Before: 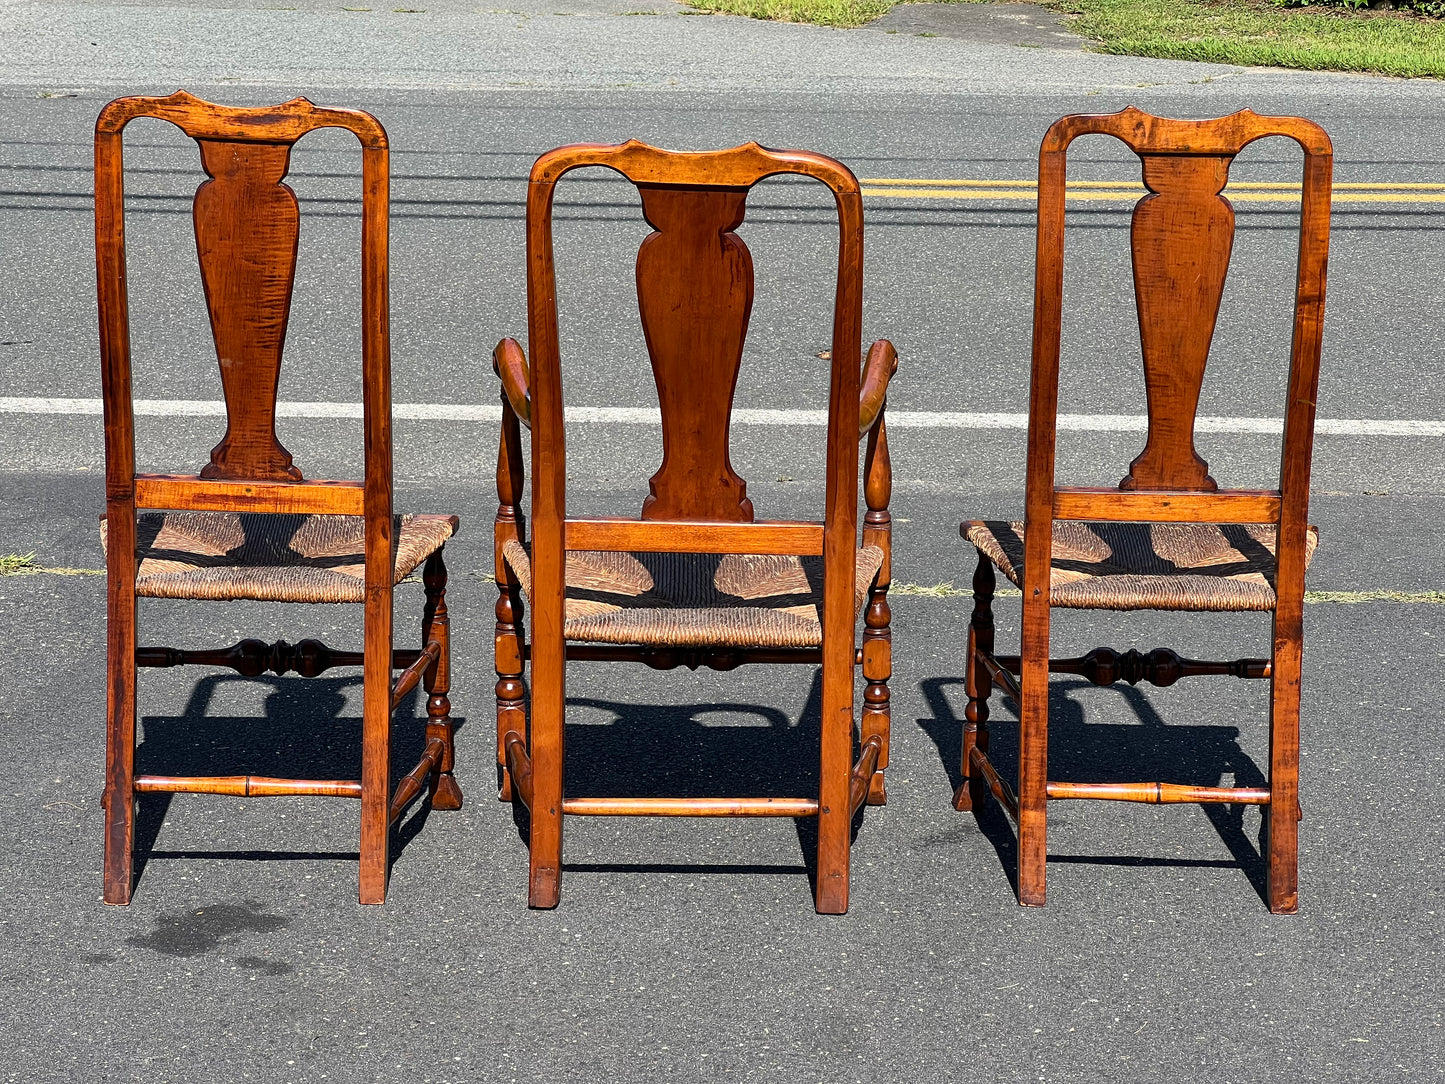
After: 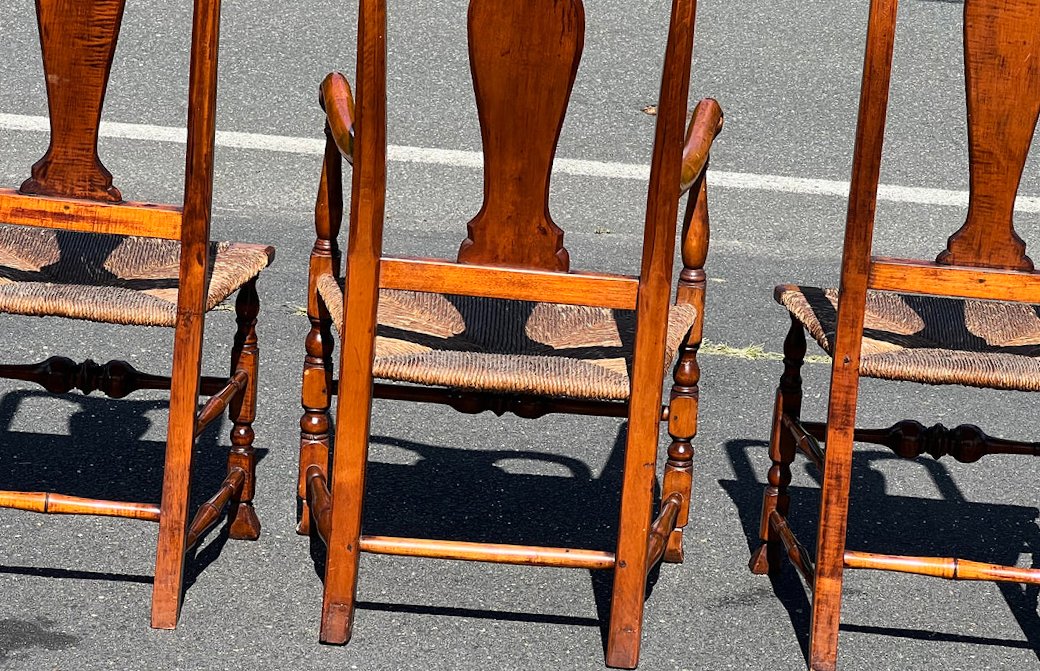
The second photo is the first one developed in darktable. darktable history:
tone curve: curves: ch0 [(0, 0.003) (0.117, 0.101) (0.257, 0.246) (0.408, 0.432) (0.611, 0.653) (0.824, 0.846) (1, 1)]; ch1 [(0, 0) (0.227, 0.197) (0.405, 0.421) (0.501, 0.501) (0.522, 0.53) (0.563, 0.572) (0.589, 0.611) (0.699, 0.709) (0.976, 0.992)]; ch2 [(0, 0) (0.208, 0.176) (0.377, 0.38) (0.5, 0.5) (0.537, 0.534) (0.571, 0.576) (0.681, 0.746) (1, 1)], color space Lab, linked channels, preserve colors none
crop and rotate: angle -3.72°, left 9.787%, top 21.008%, right 12.154%, bottom 11.854%
